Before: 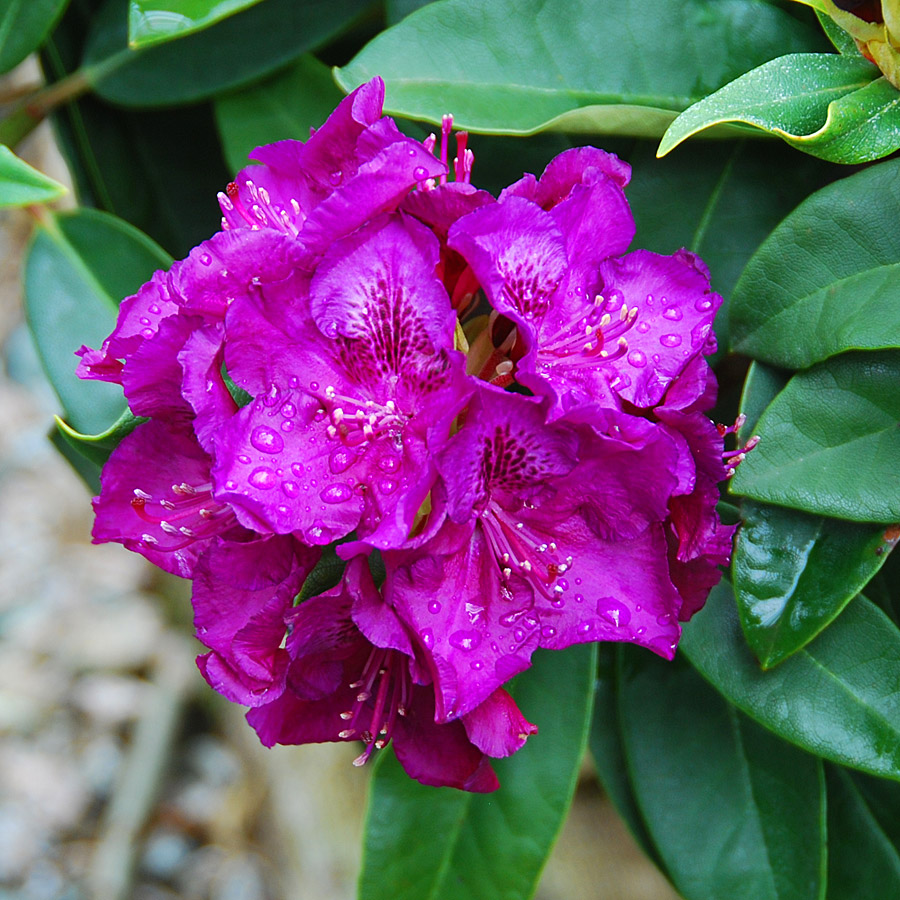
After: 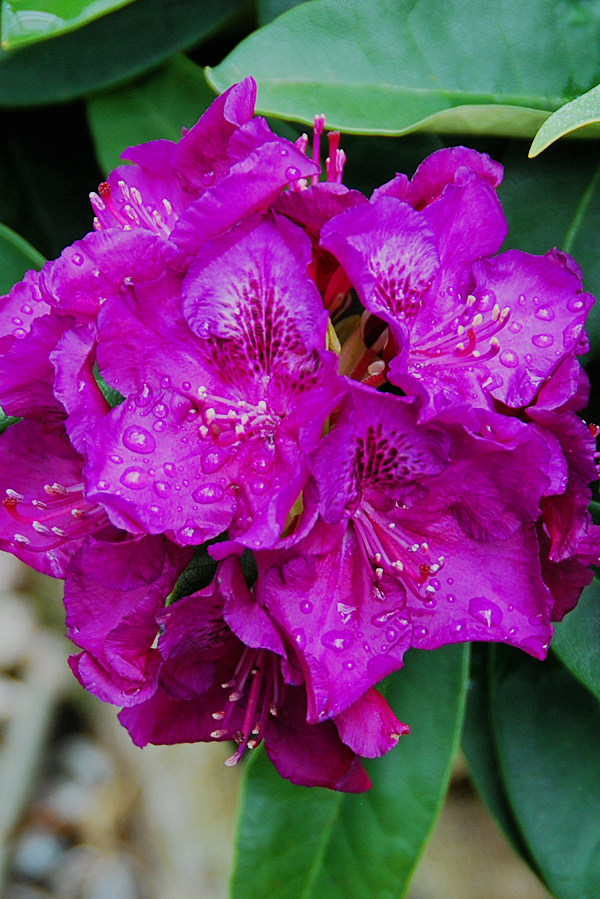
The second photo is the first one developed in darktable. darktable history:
filmic rgb: black relative exposure -7.65 EV, white relative exposure 4.56 EV, hardness 3.61
crop and rotate: left 14.328%, right 18.997%
